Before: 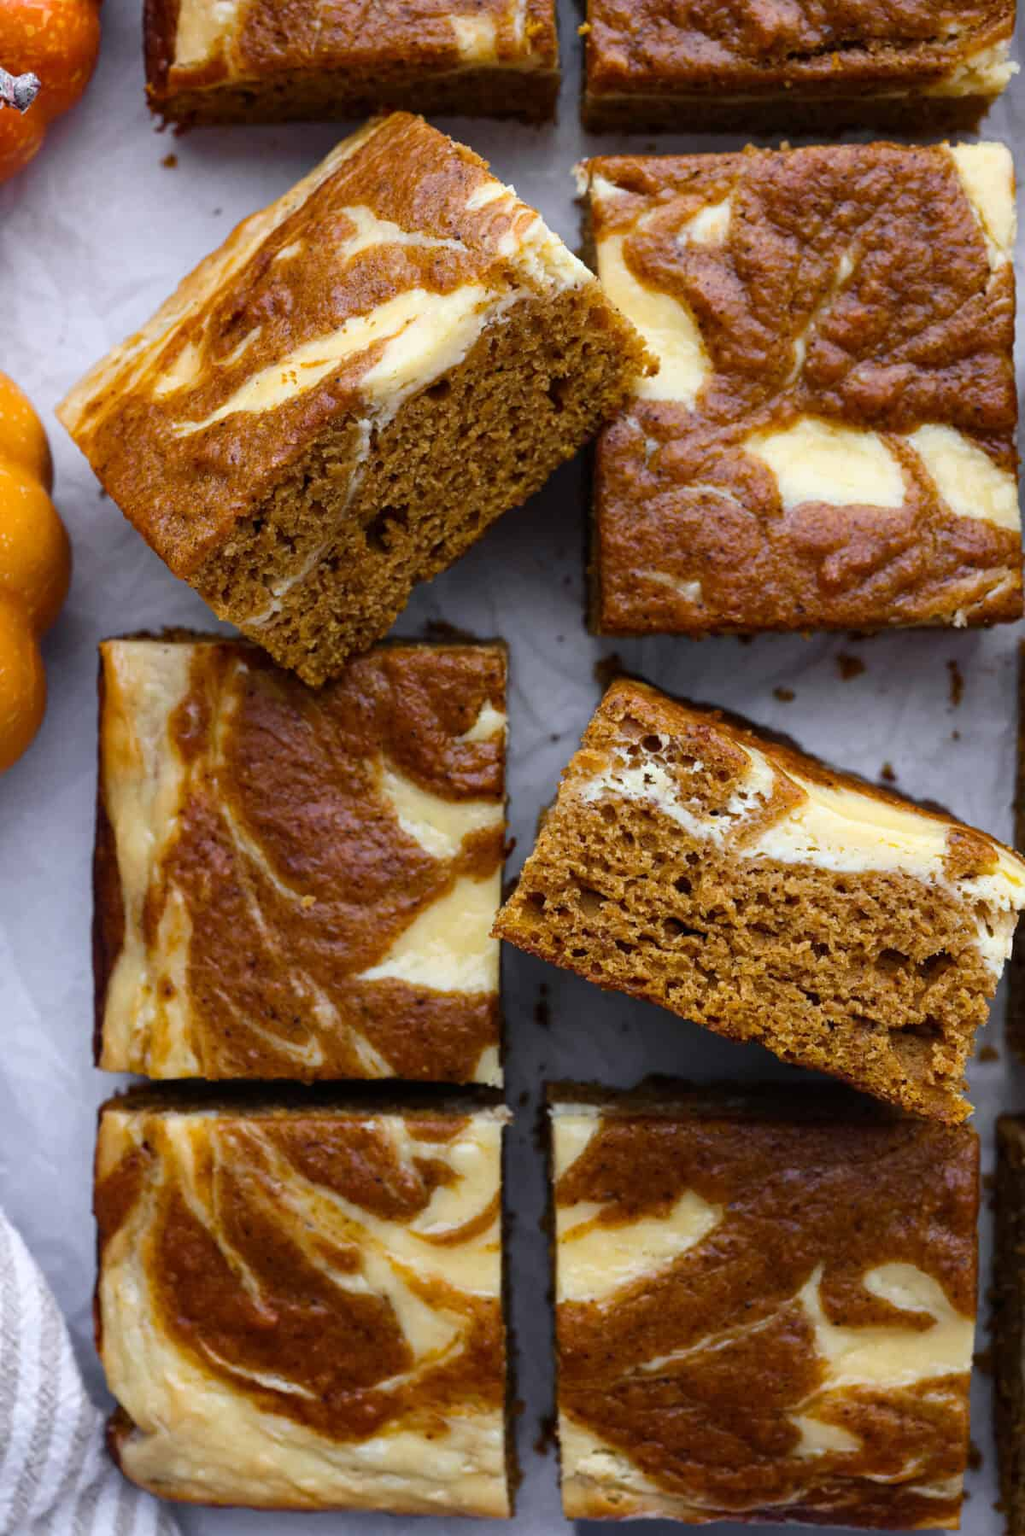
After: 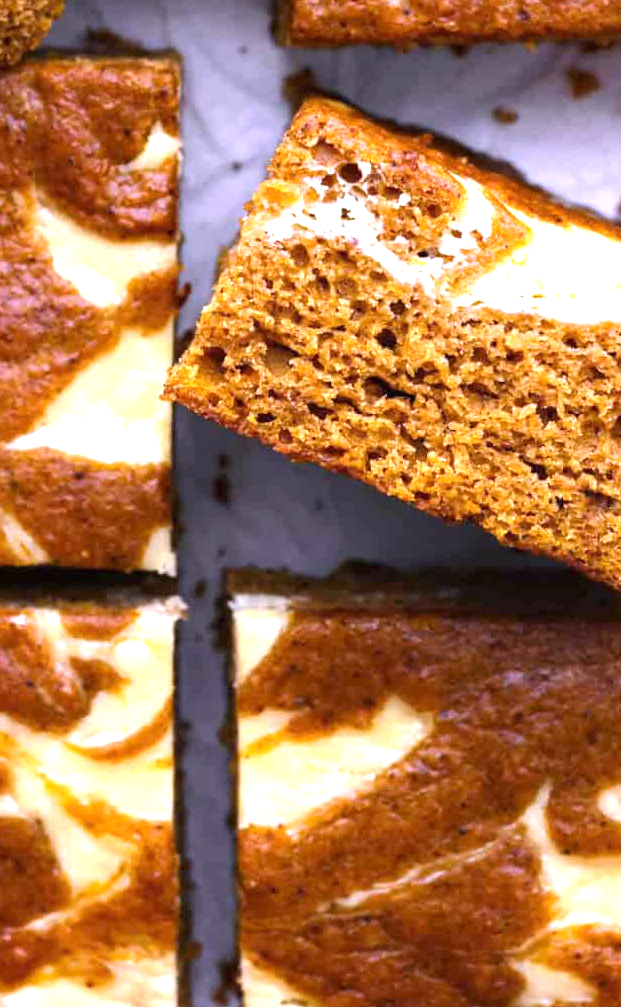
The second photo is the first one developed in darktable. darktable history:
exposure: black level correction 0, exposure 1.2 EV, compensate exposure bias true, compensate highlight preservation false
crop: left 34.479%, top 38.822%, right 13.718%, bottom 5.172%
white balance: red 1.066, blue 1.119
